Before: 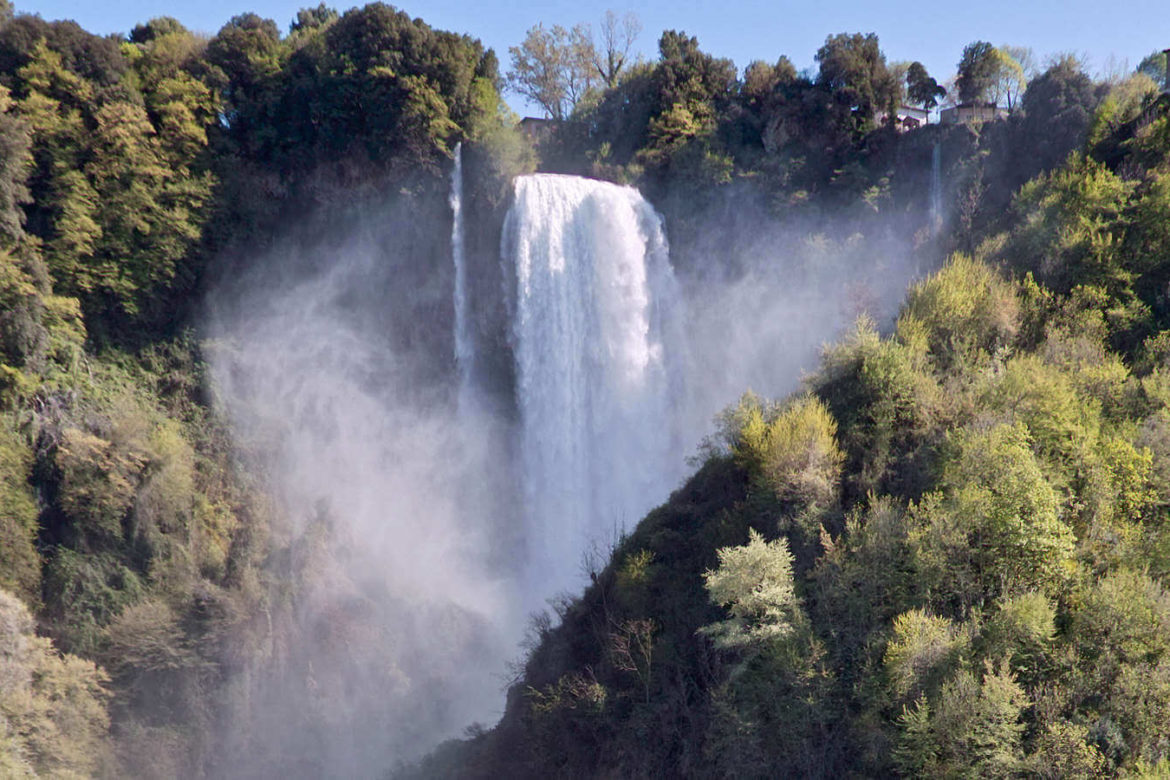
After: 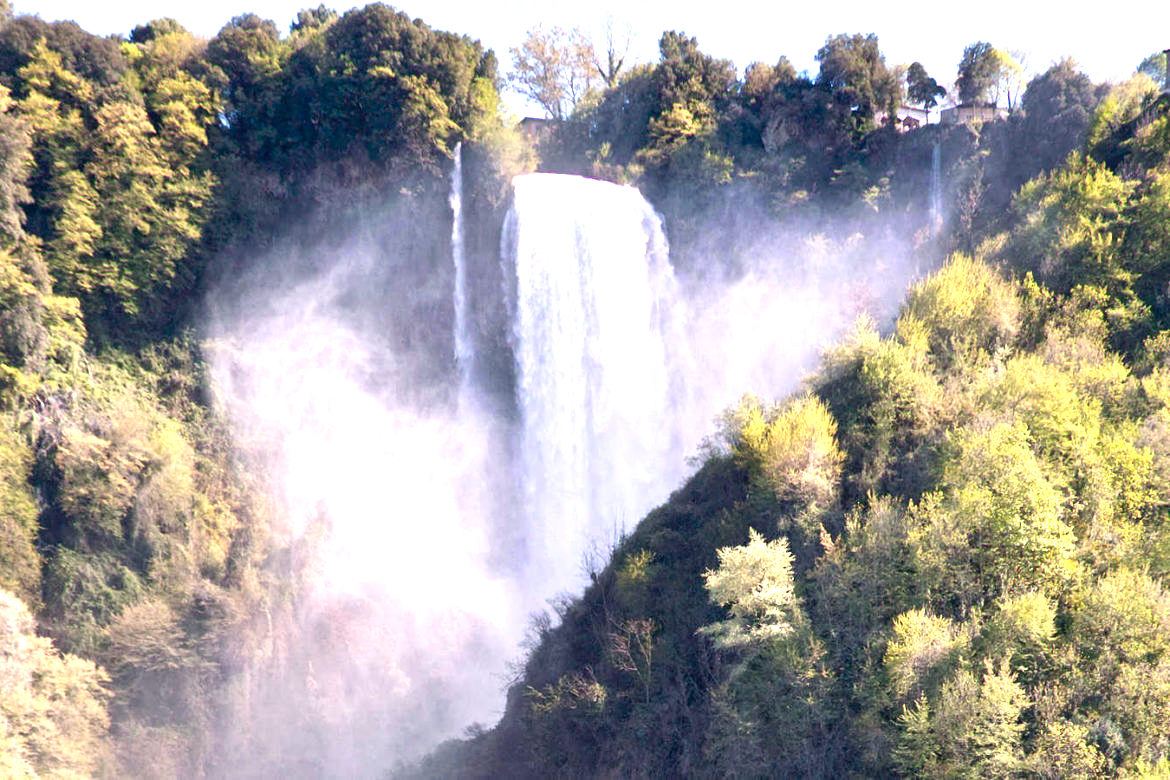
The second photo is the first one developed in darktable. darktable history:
color correction: highlights a* 5.38, highlights b* 5.3, shadows a* -4.26, shadows b* -5.11
exposure: black level correction 0, exposure 1.35 EV, compensate exposure bias true, compensate highlight preservation false
